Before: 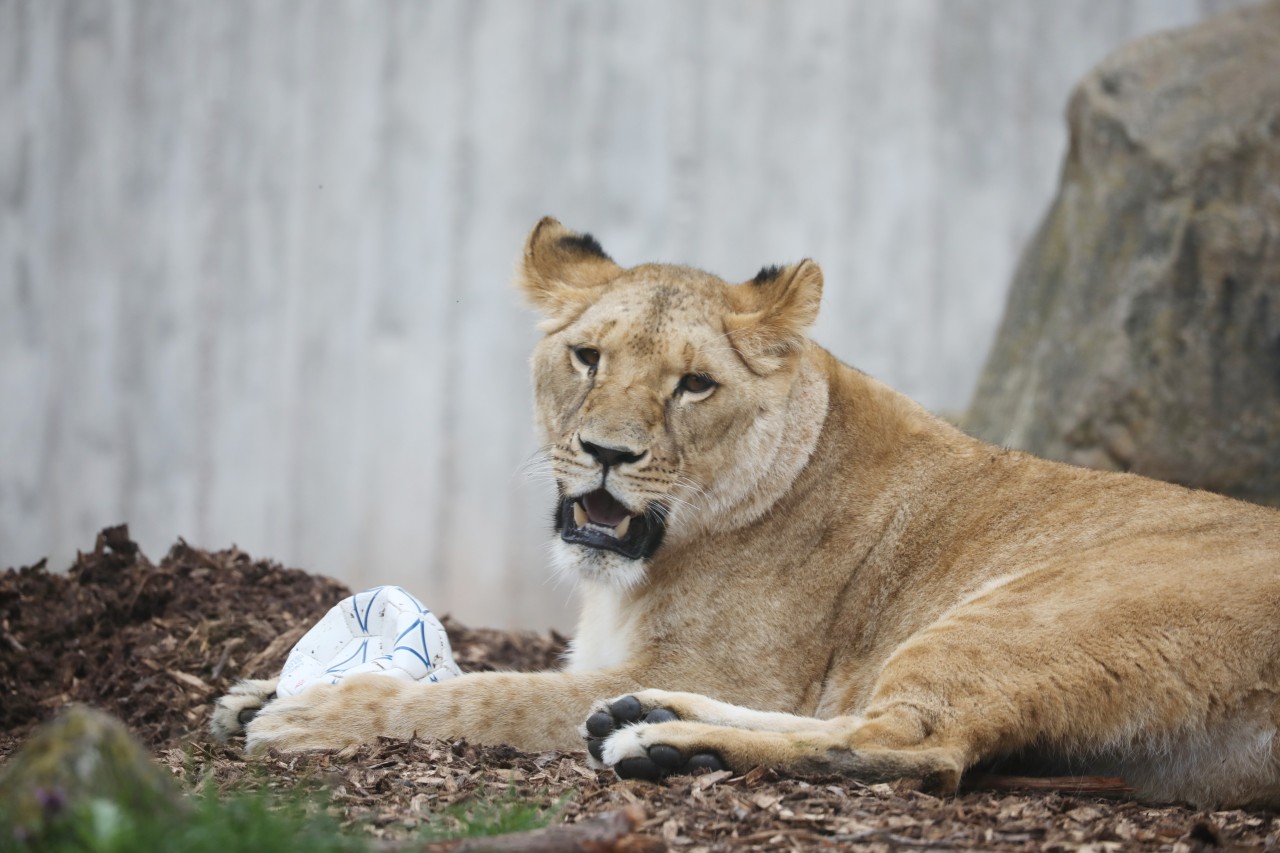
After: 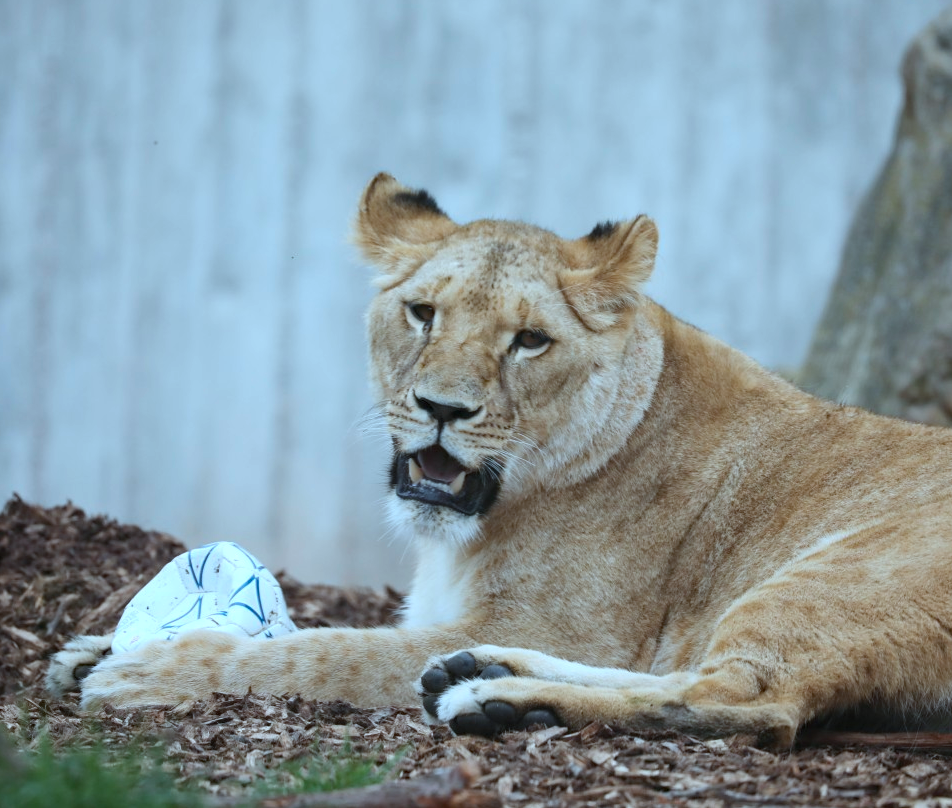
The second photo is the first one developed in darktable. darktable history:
crop and rotate: left 12.944%, top 5.241%, right 12.628%
haze removal: compatibility mode true, adaptive false
color correction: highlights a* -10.5, highlights b* -19.64
